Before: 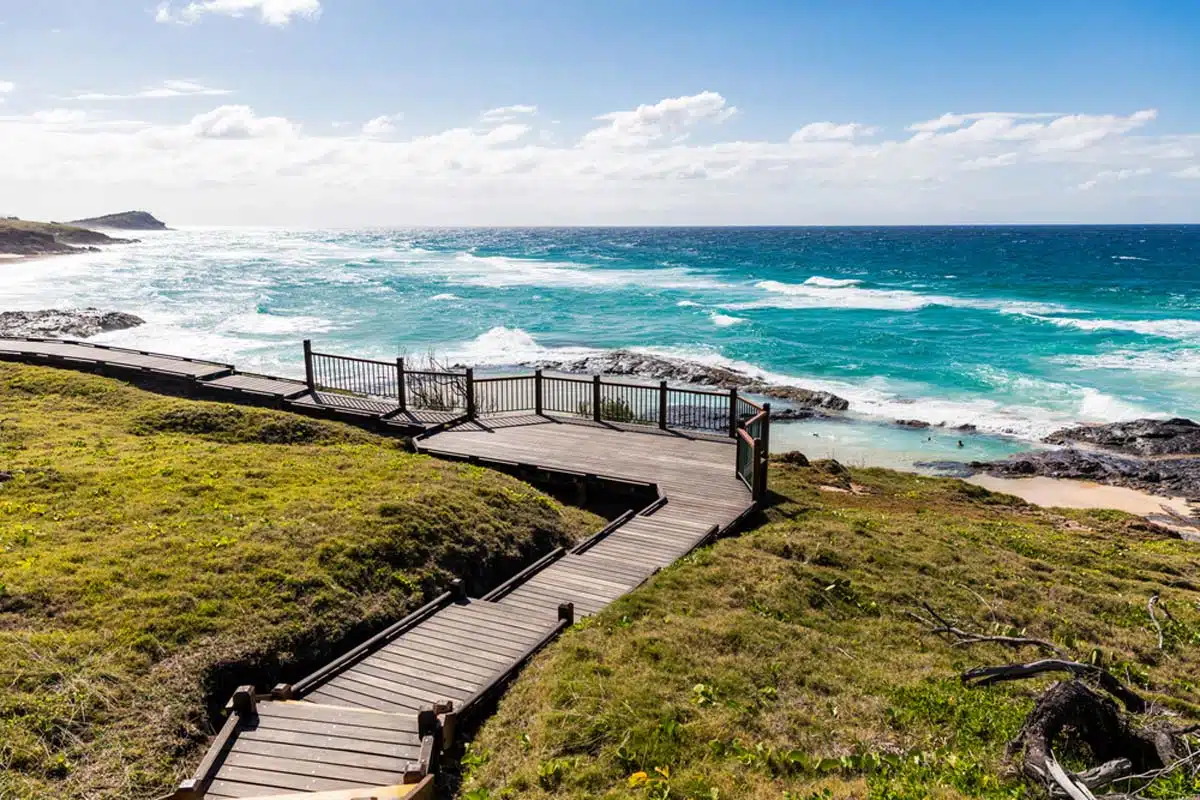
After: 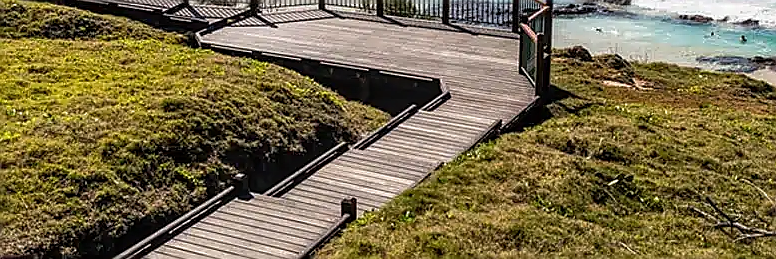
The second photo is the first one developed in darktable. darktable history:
crop: left 18.145%, top 50.656%, right 17.164%, bottom 16.907%
local contrast: on, module defaults
sharpen: radius 1.358, amount 1.262, threshold 0.756
tone equalizer: on, module defaults
